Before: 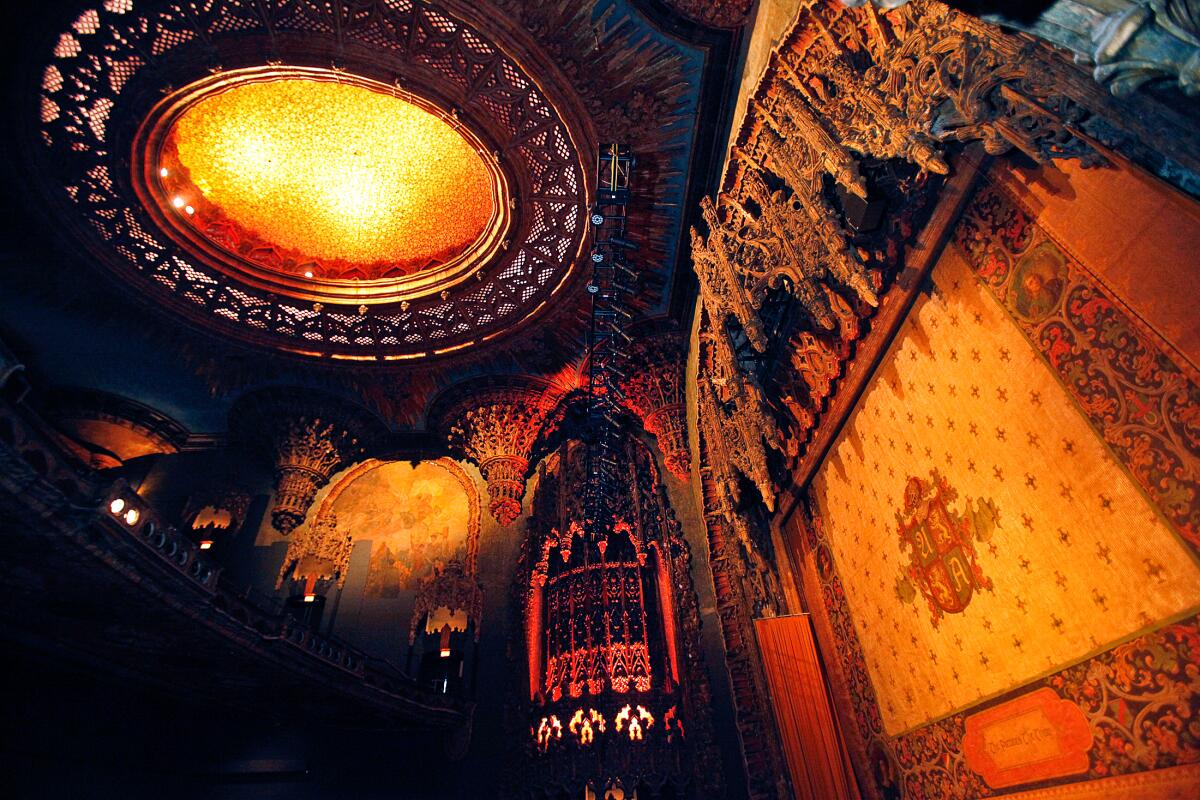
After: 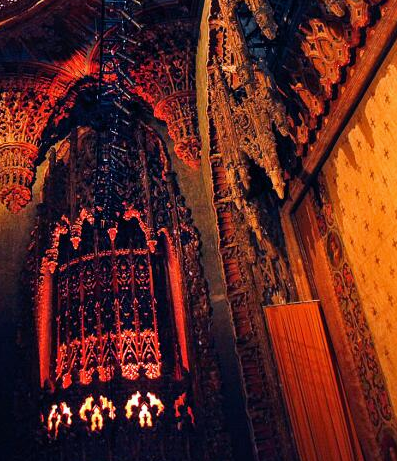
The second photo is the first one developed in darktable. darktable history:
crop: left 40.878%, top 39.176%, right 25.993%, bottom 3.081%
white balance: red 0.984, blue 1.059
